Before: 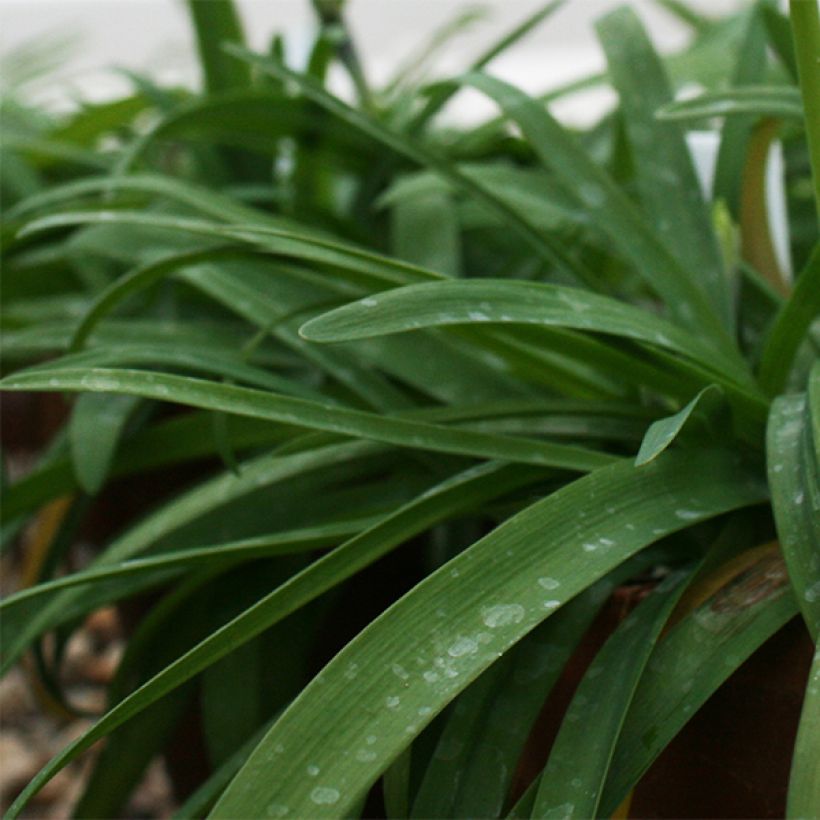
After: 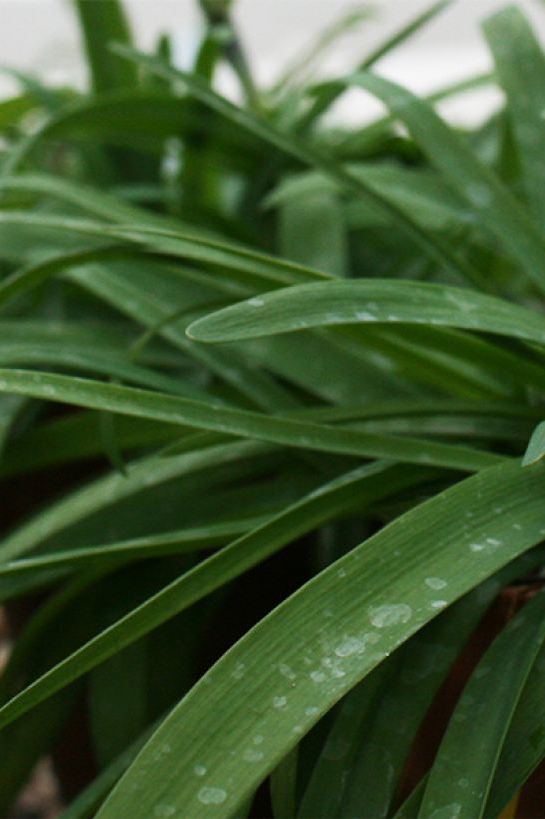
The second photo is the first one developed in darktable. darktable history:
crop and rotate: left 13.828%, right 19.597%
